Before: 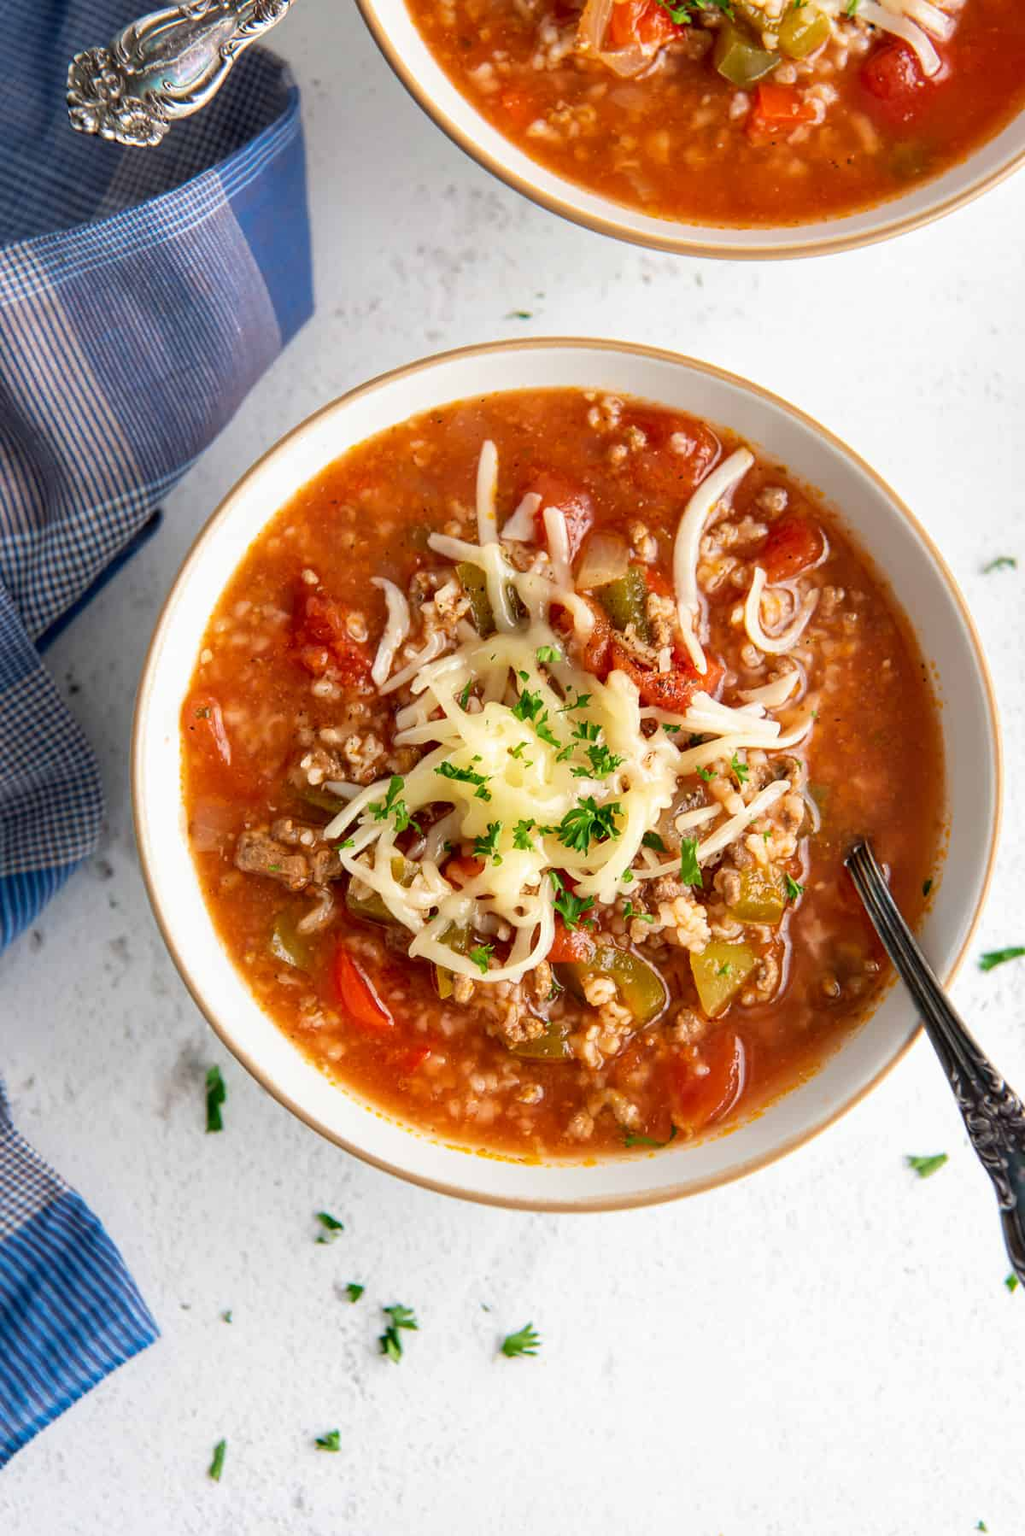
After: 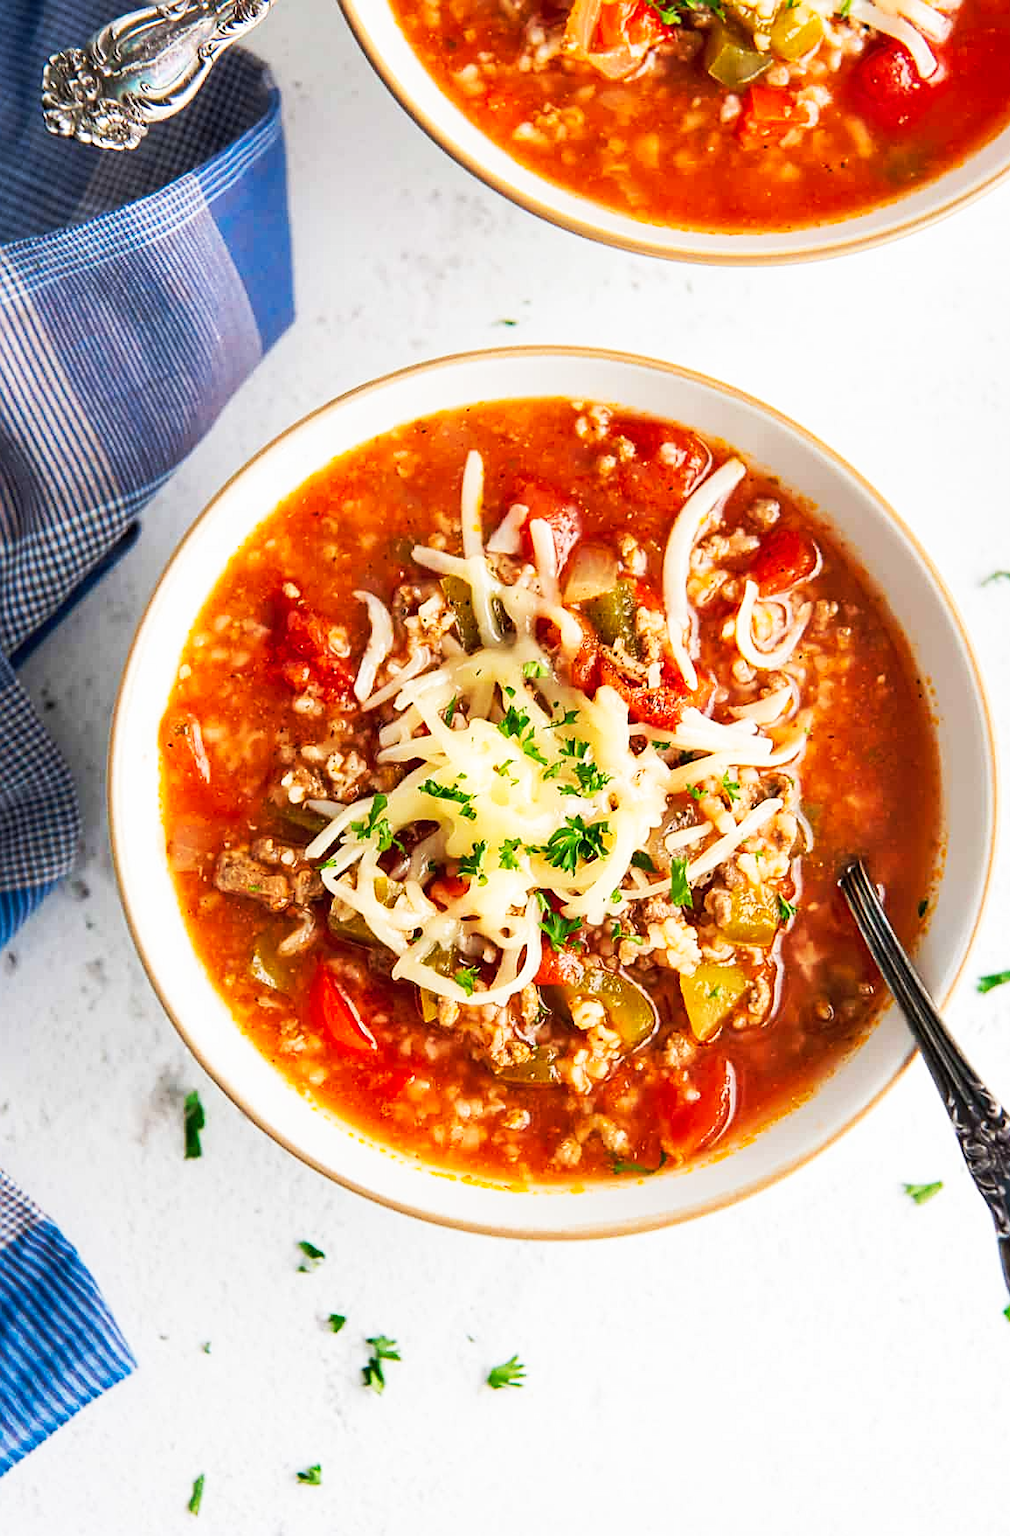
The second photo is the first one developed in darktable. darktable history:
sharpen: amount 0.478
tone curve: curves: ch0 [(0, 0) (0.003, 0.017) (0.011, 0.018) (0.025, 0.03) (0.044, 0.051) (0.069, 0.075) (0.1, 0.104) (0.136, 0.138) (0.177, 0.183) (0.224, 0.237) (0.277, 0.294) (0.335, 0.361) (0.399, 0.446) (0.468, 0.552) (0.543, 0.66) (0.623, 0.753) (0.709, 0.843) (0.801, 0.912) (0.898, 0.962) (1, 1)], preserve colors none
crop and rotate: left 2.536%, right 1.107%, bottom 2.246%
